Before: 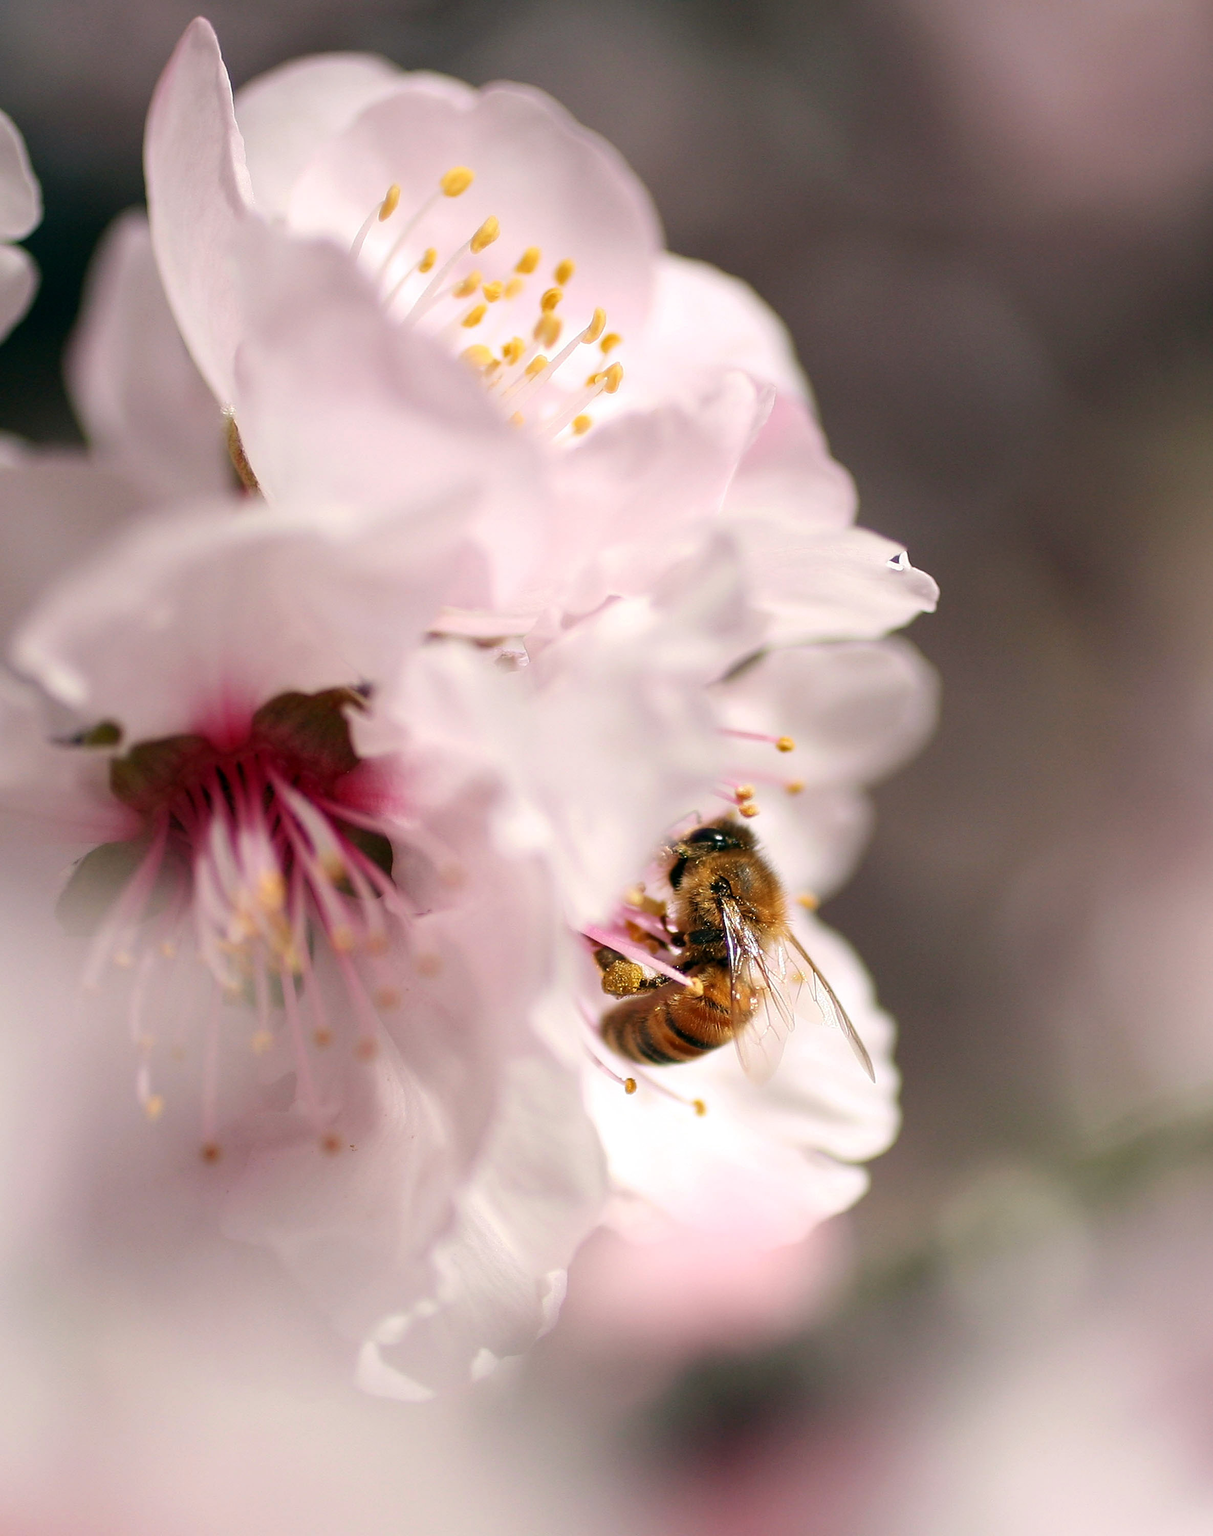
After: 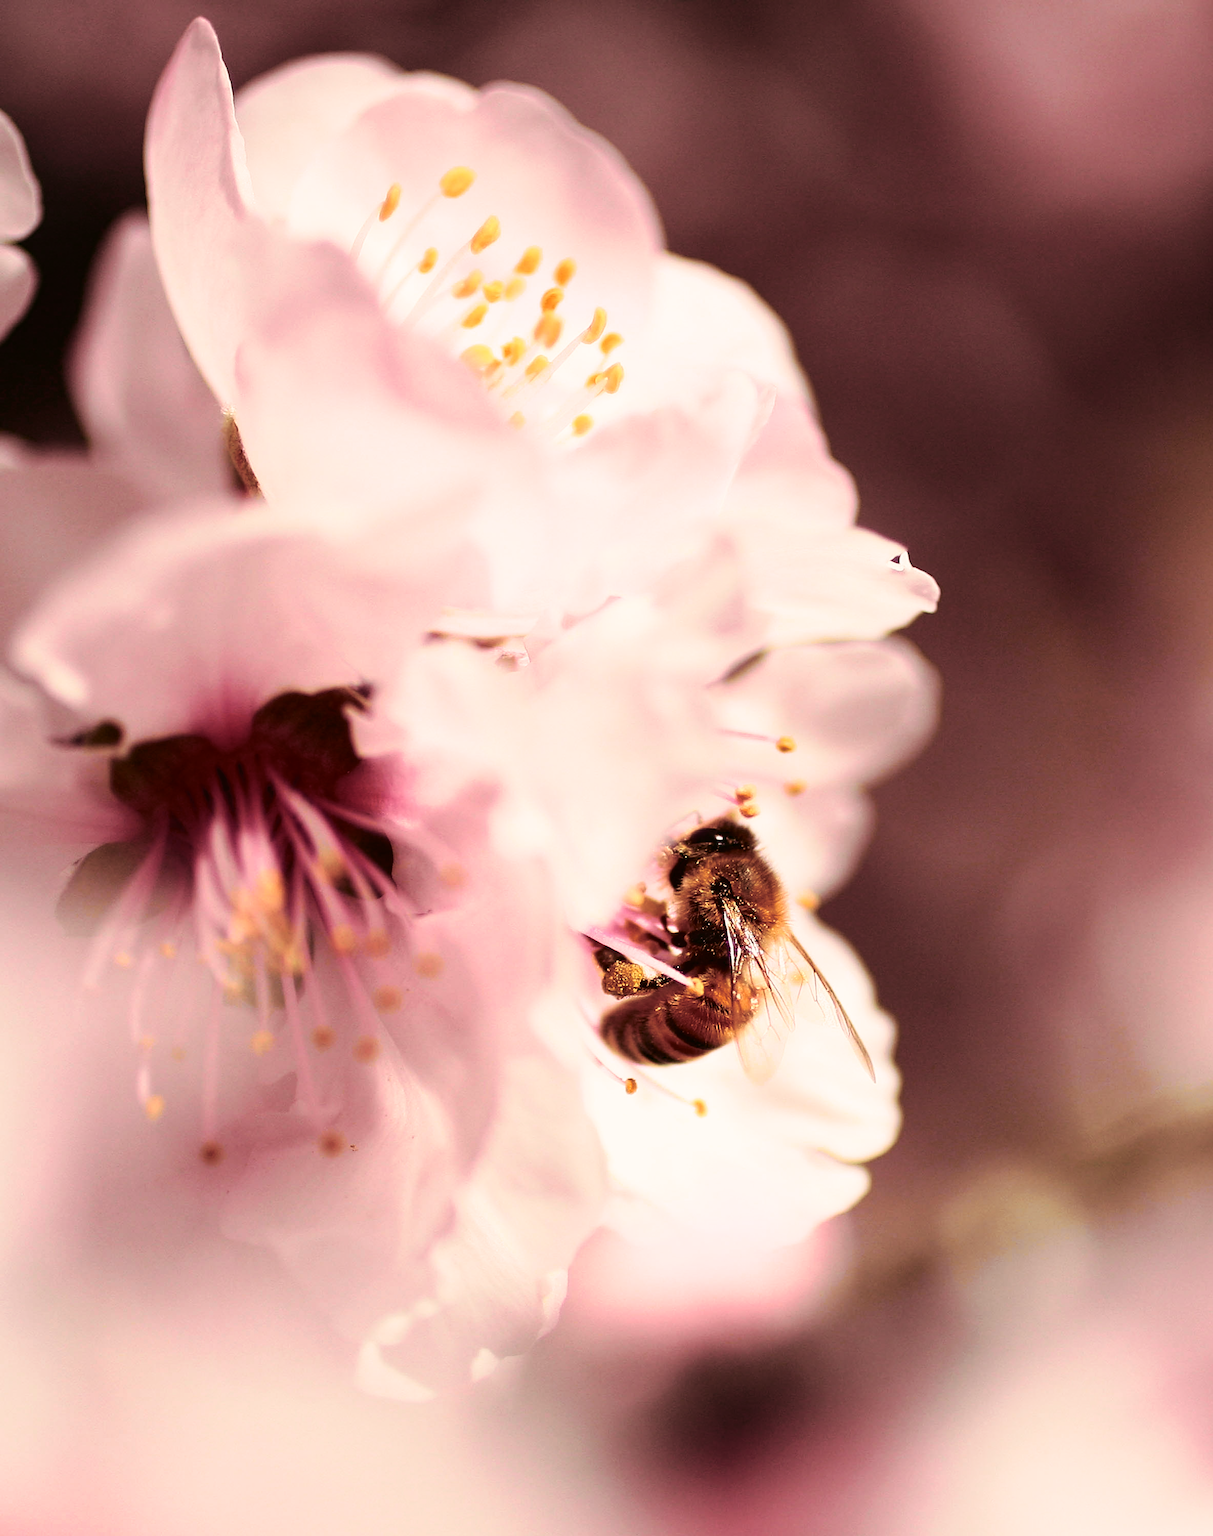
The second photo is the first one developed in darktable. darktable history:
tone equalizer: on, module defaults
color correction: highlights a* 10.21, highlights b* 9.79, shadows a* 8.61, shadows b* 7.88, saturation 0.8
tone curve: curves: ch0 [(0, 0.023) (0.137, 0.069) (0.249, 0.163) (0.487, 0.491) (0.778, 0.858) (0.896, 0.94) (1, 0.988)]; ch1 [(0, 0) (0.396, 0.369) (0.483, 0.459) (0.498, 0.5) (0.515, 0.517) (0.562, 0.6) (0.611, 0.667) (0.692, 0.744) (0.798, 0.863) (1, 1)]; ch2 [(0, 0) (0.426, 0.398) (0.483, 0.481) (0.503, 0.503) (0.526, 0.527) (0.549, 0.59) (0.62, 0.666) (0.705, 0.755) (0.985, 0.966)], color space Lab, independent channels
split-toning: on, module defaults
